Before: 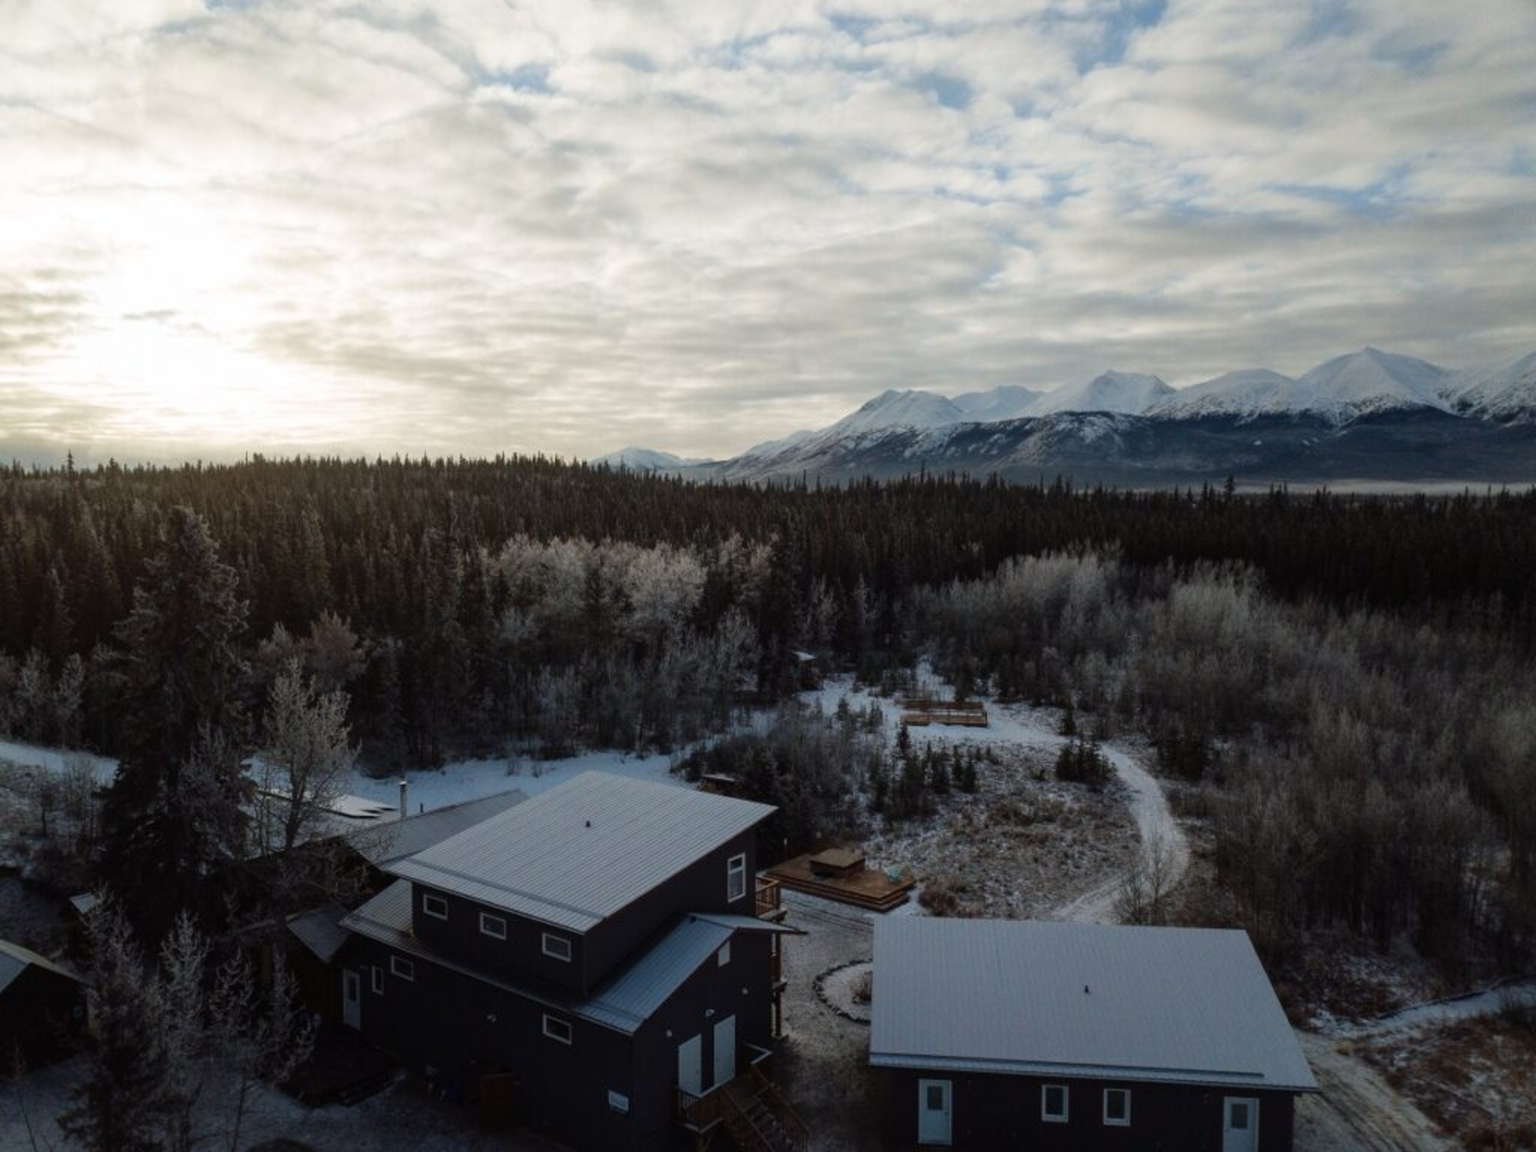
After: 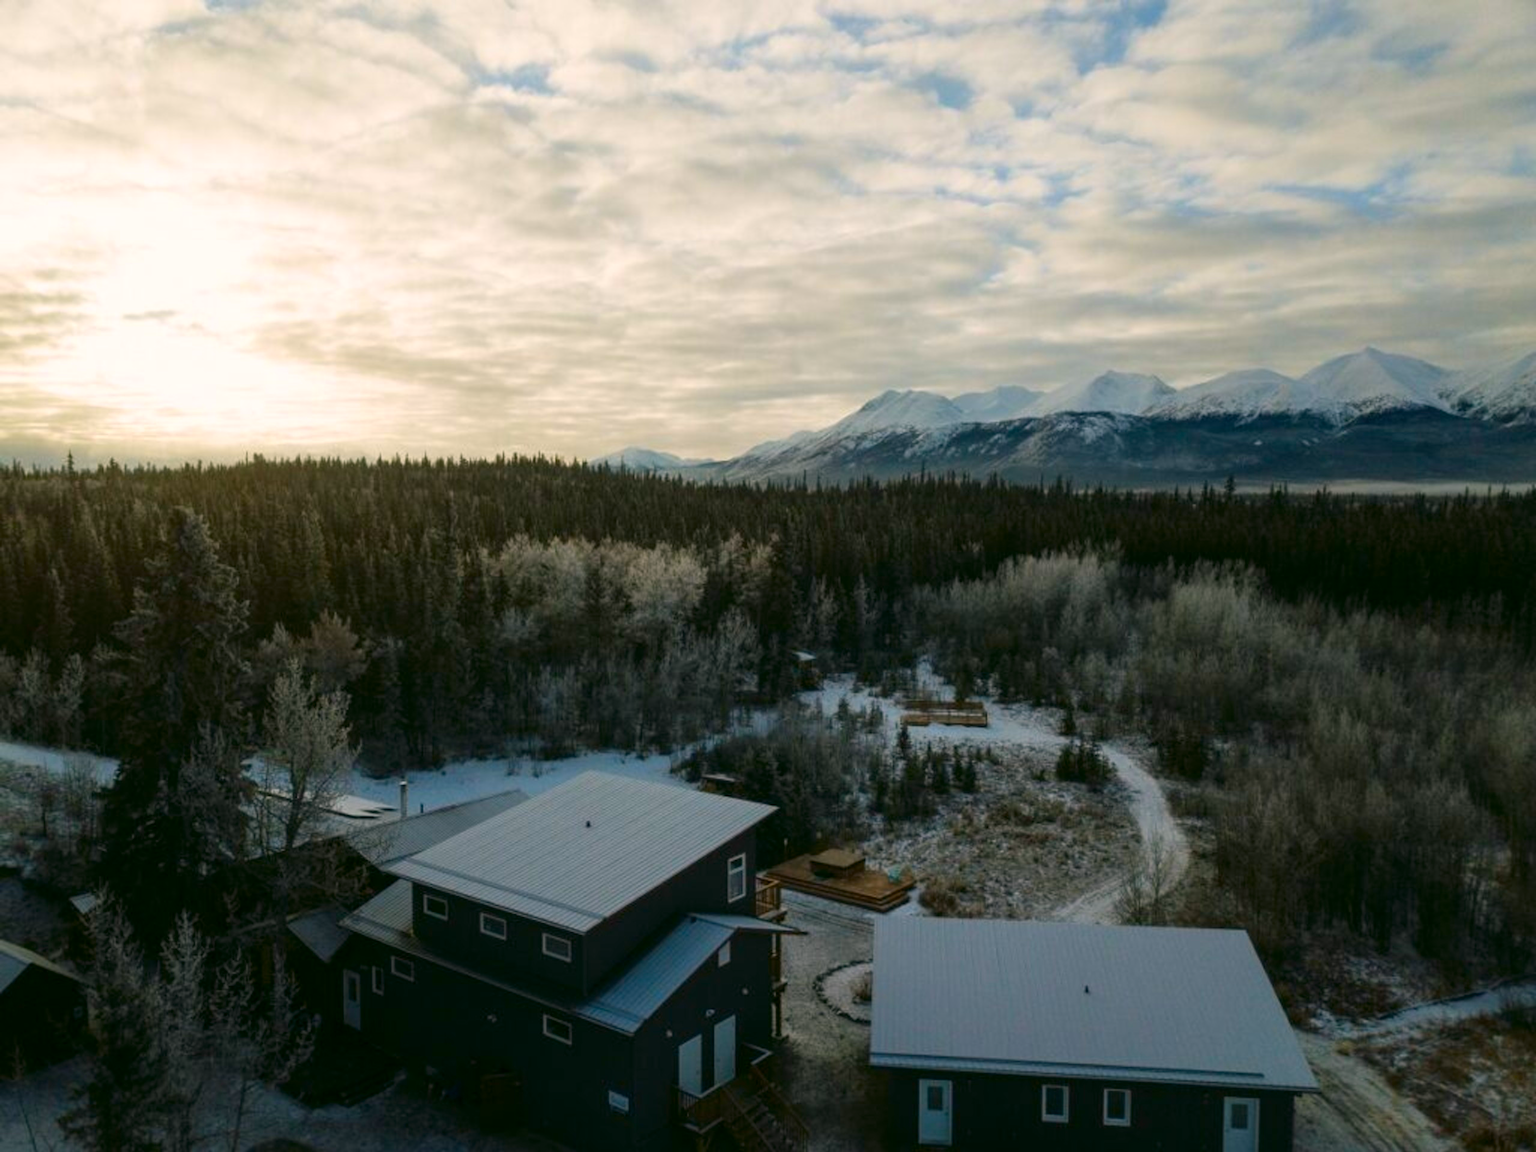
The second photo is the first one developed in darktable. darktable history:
color correction: highlights a* 4.35, highlights b* 4.92, shadows a* -7.77, shadows b* 4.93
color balance rgb: power › luminance 3.432%, power › hue 235.16°, perceptual saturation grading › global saturation 29.869%, global vibrance 20%
